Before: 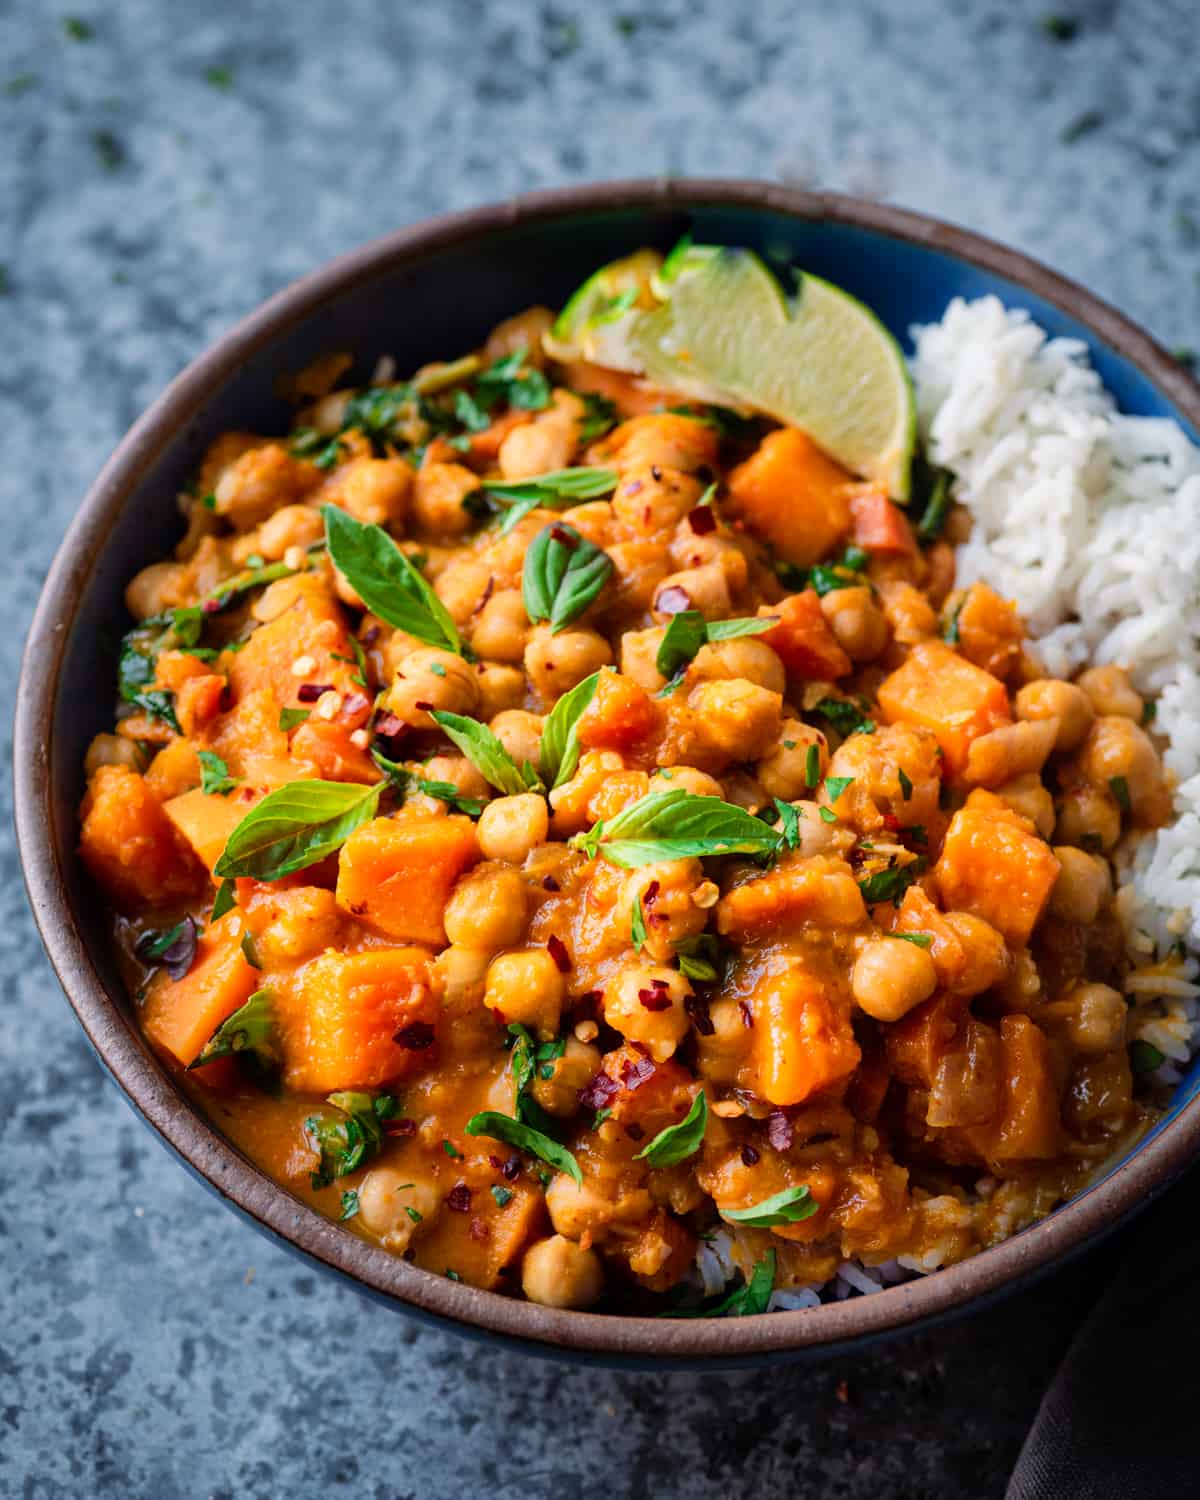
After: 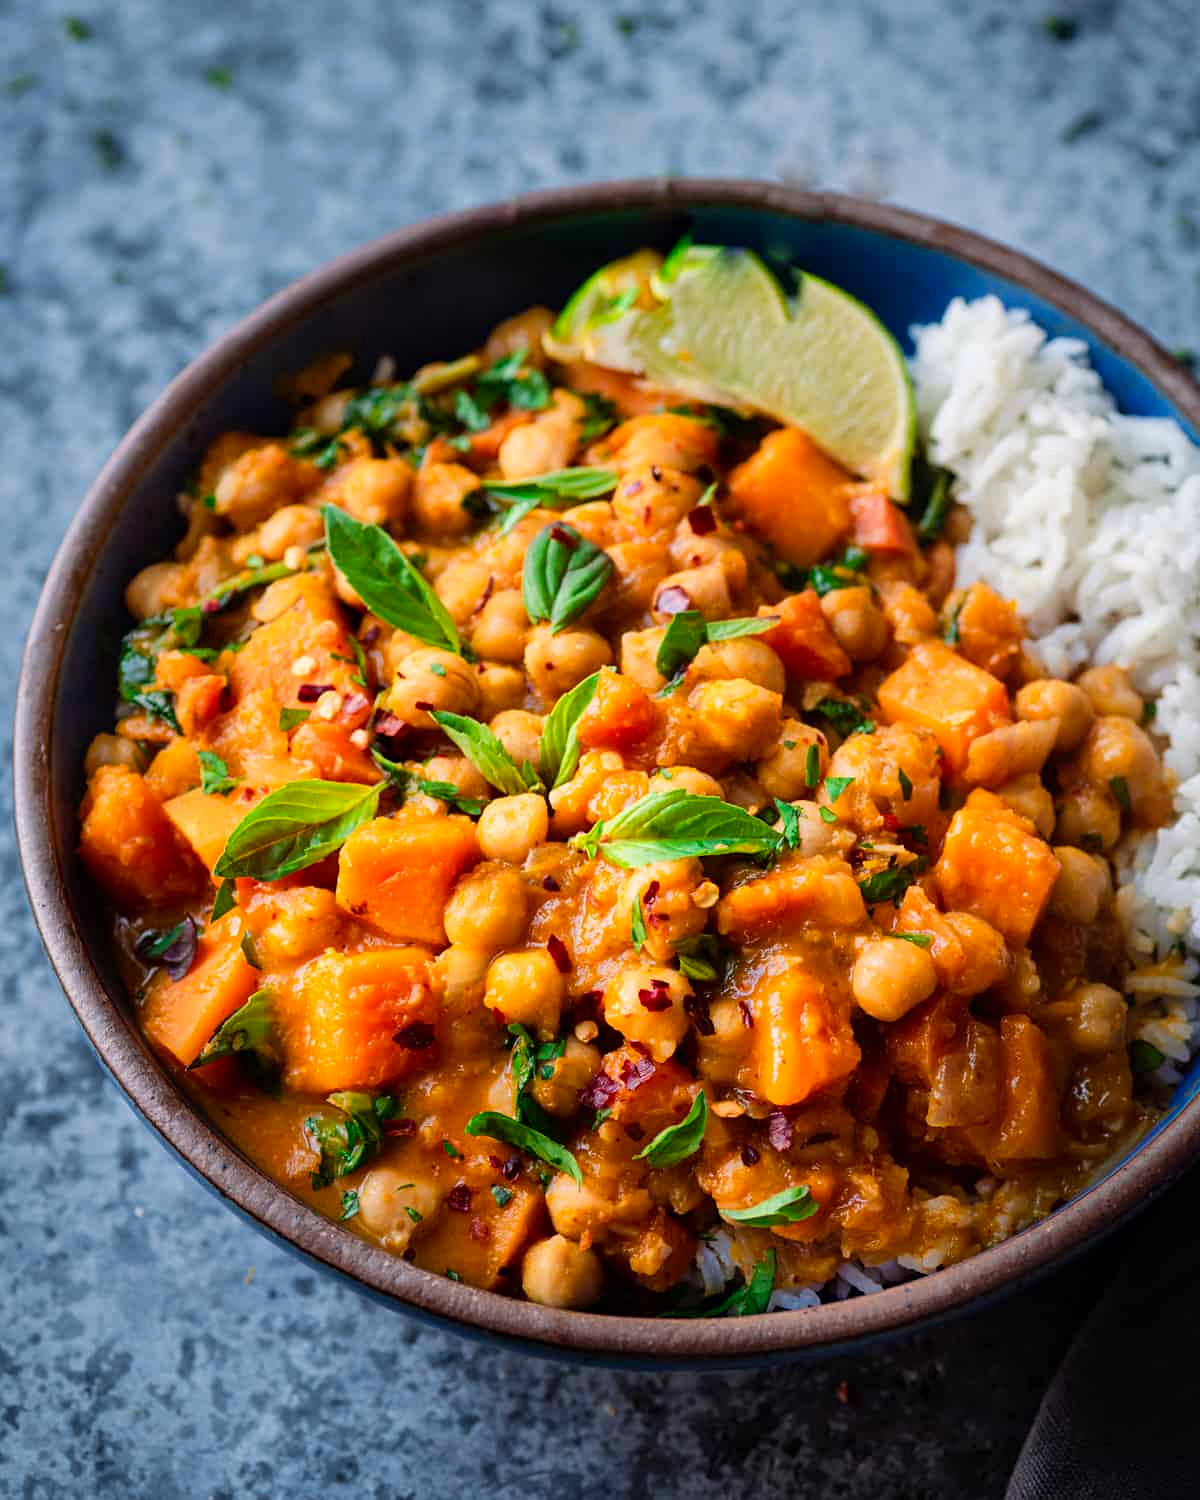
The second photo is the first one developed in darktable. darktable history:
contrast brightness saturation: contrast 0.041, saturation 0.161
sharpen: amount 0.212
exposure: compensate exposure bias true, compensate highlight preservation false
color zones: curves: ch1 [(0, 0.469) (0.01, 0.469) (0.12, 0.446) (0.248, 0.469) (0.5, 0.5) (0.748, 0.5) (0.99, 0.469) (1, 0.469)]
